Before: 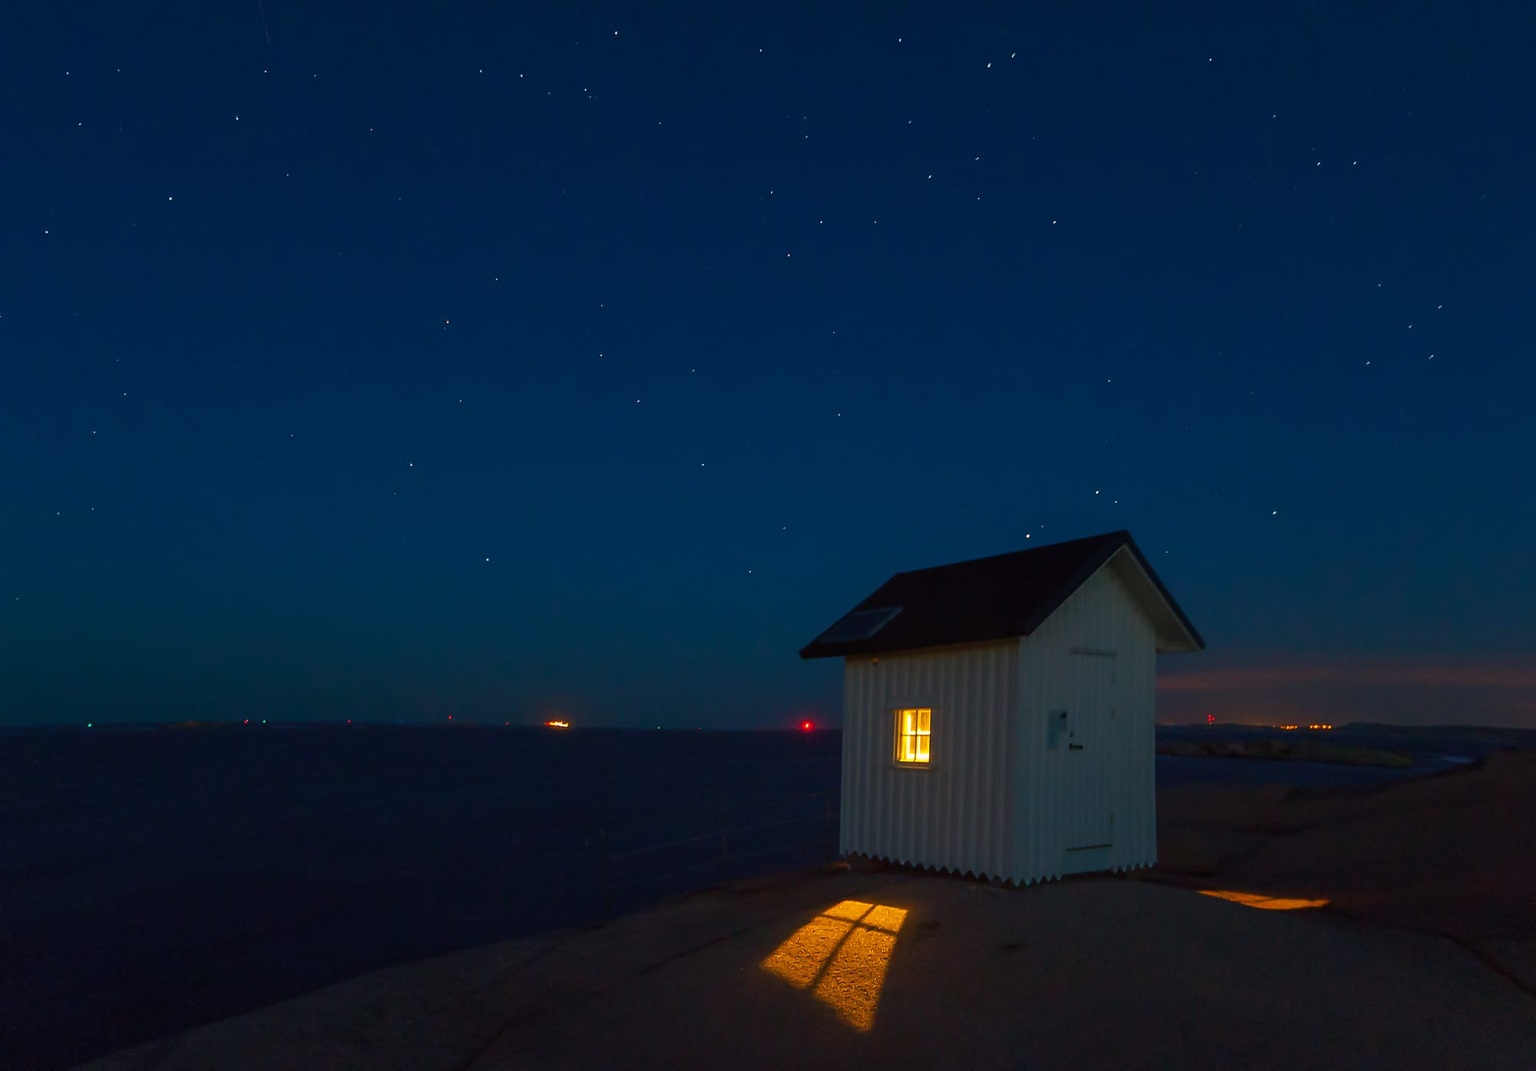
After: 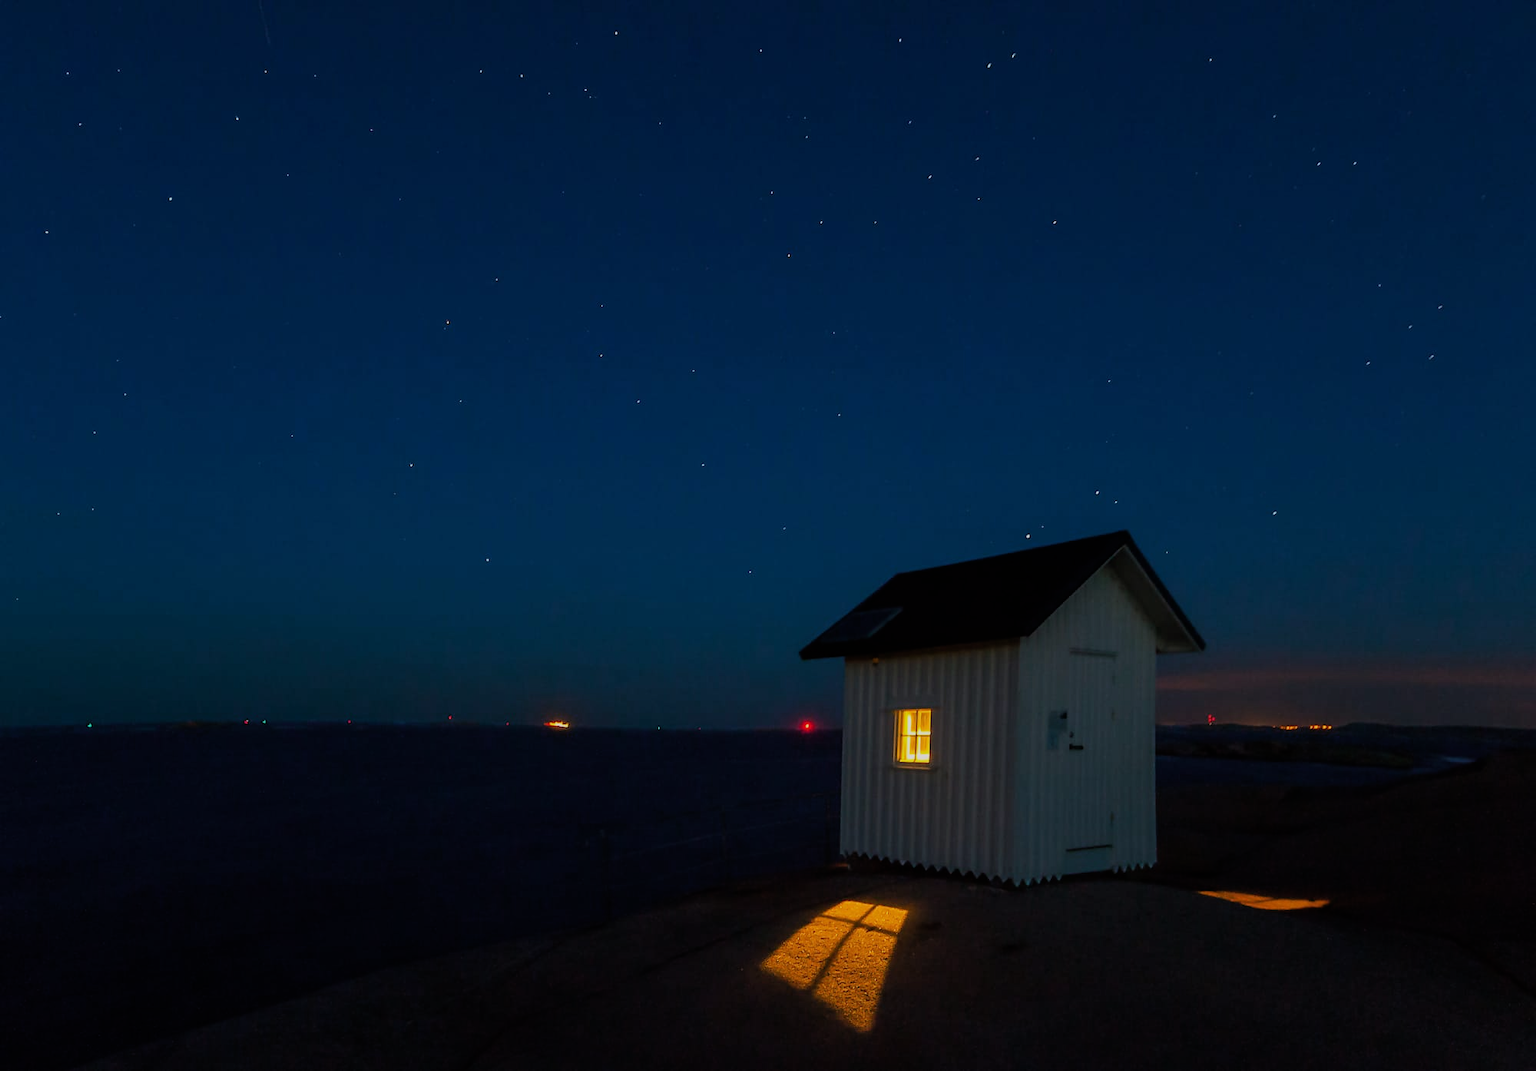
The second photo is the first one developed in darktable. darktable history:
filmic rgb: black relative exposure -7.65 EV, white relative exposure 4.56 EV, threshold 5.96 EV, hardness 3.61, color science v6 (2022), enable highlight reconstruction true
